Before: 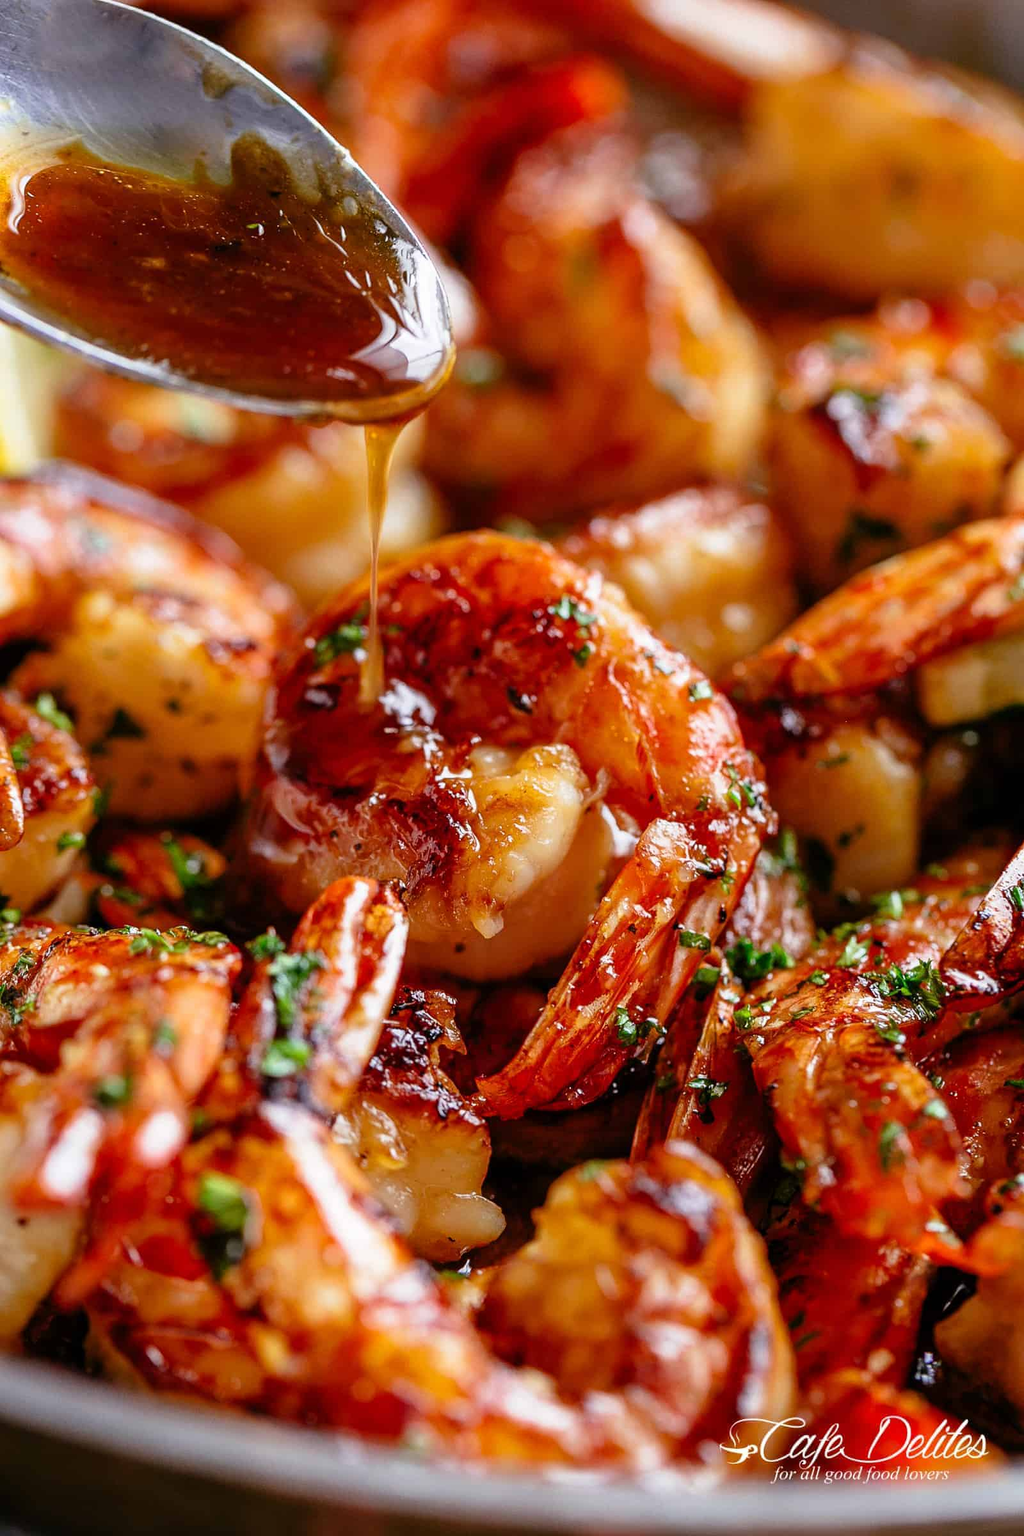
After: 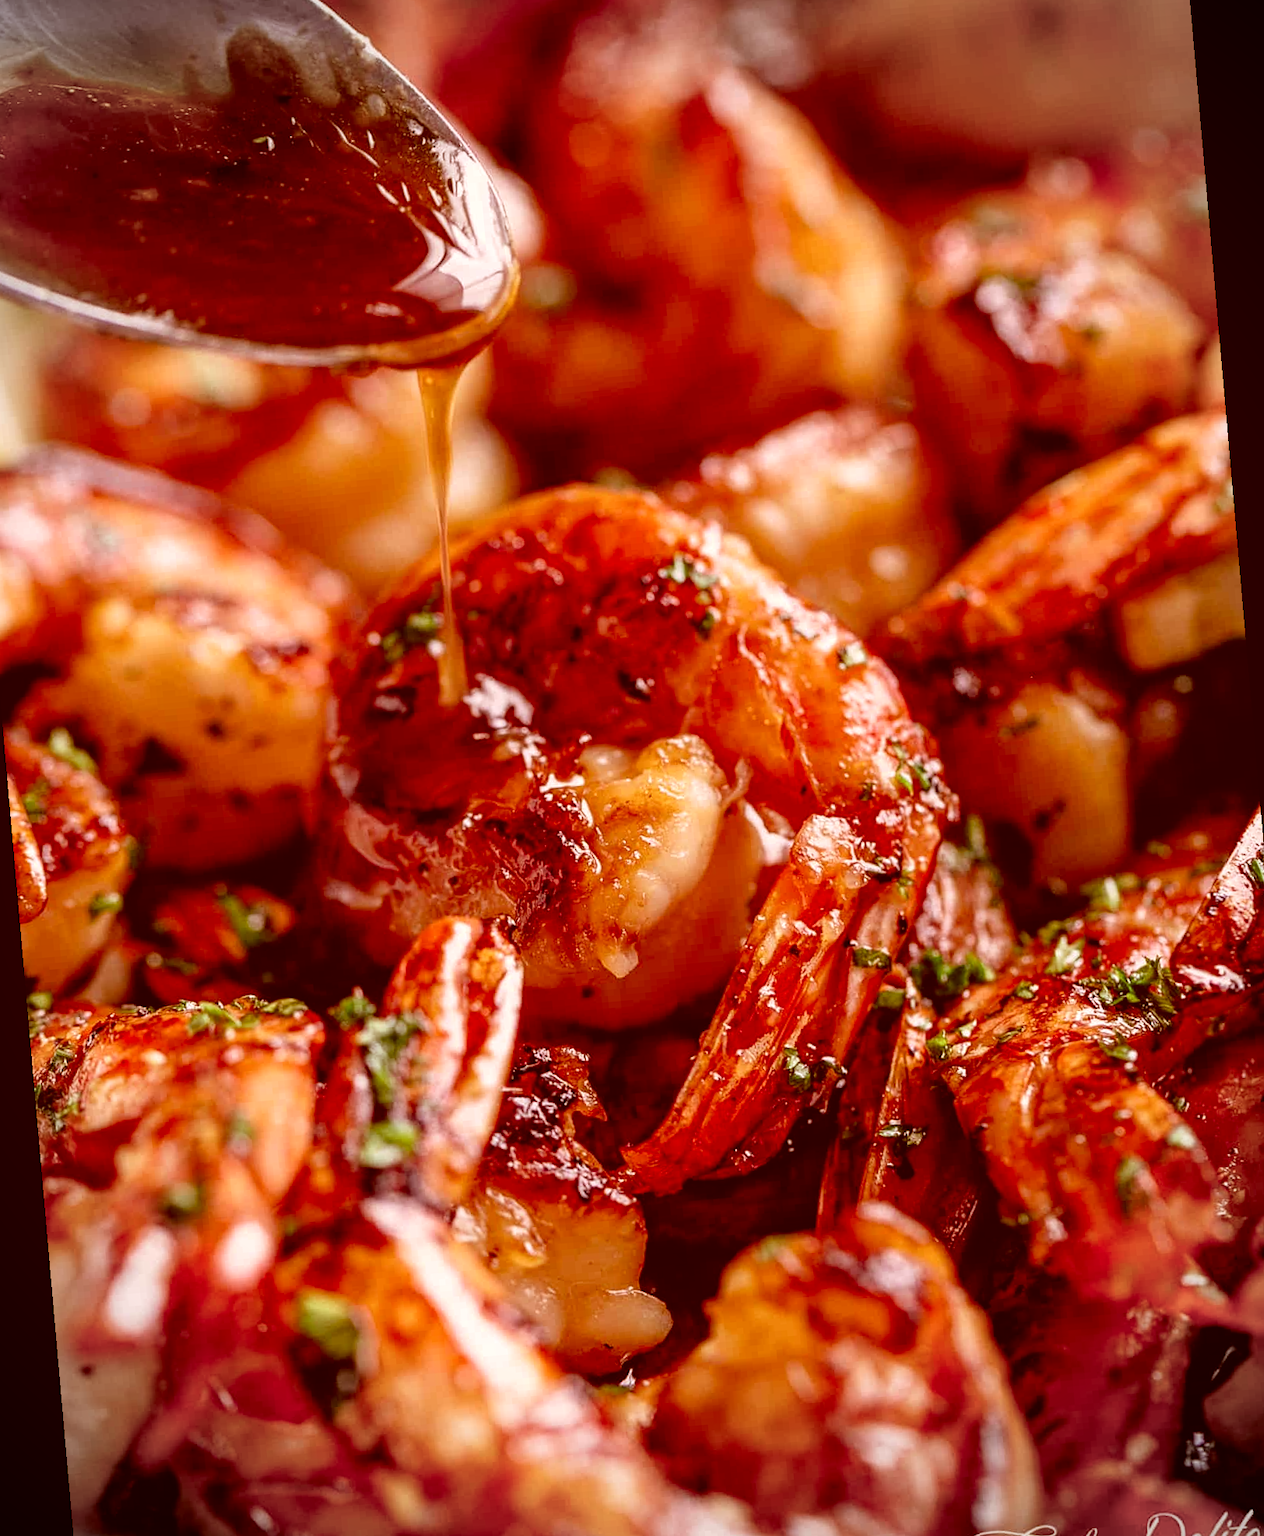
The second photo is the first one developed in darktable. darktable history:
vignetting: on, module defaults
rotate and perspective: rotation -5°, crop left 0.05, crop right 0.952, crop top 0.11, crop bottom 0.89
color correction: highlights a* 9.03, highlights b* 8.71, shadows a* 40, shadows b* 40, saturation 0.8
local contrast: highlights 100%, shadows 100%, detail 120%, midtone range 0.2
